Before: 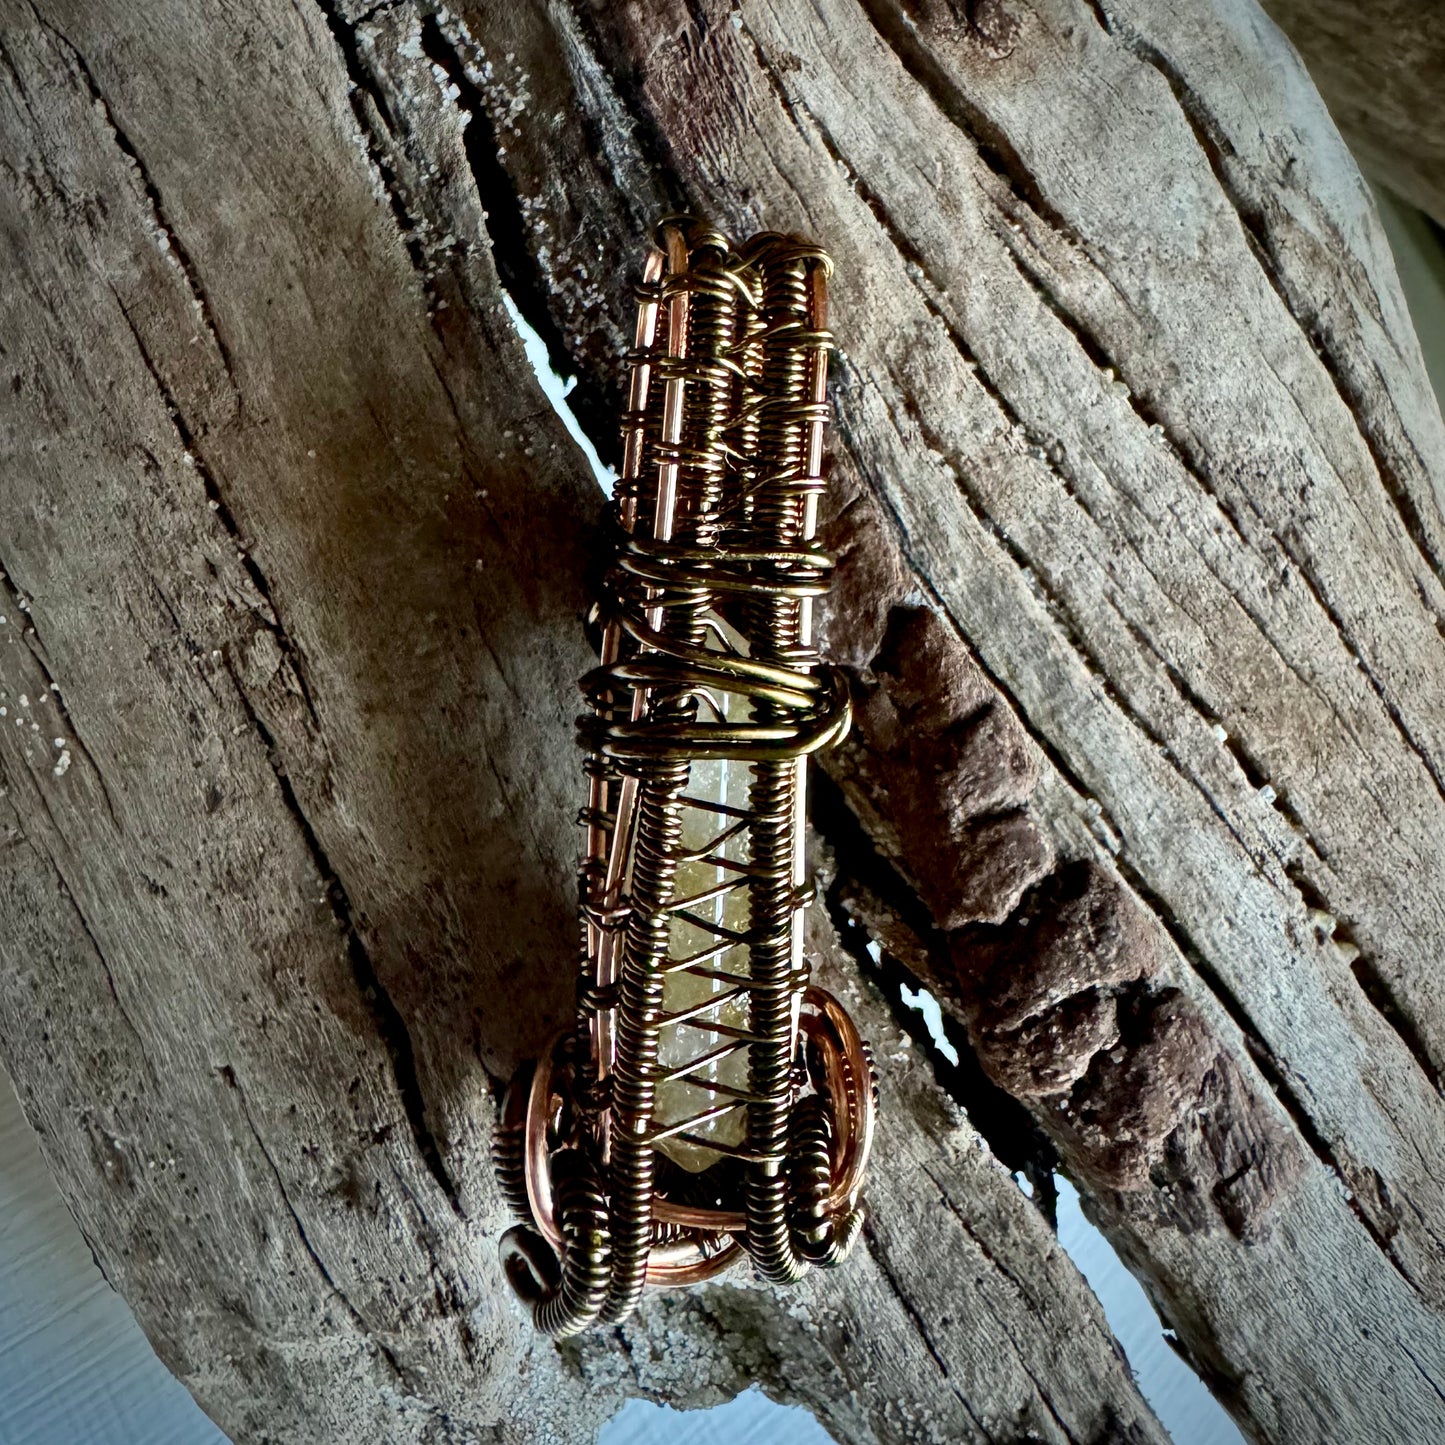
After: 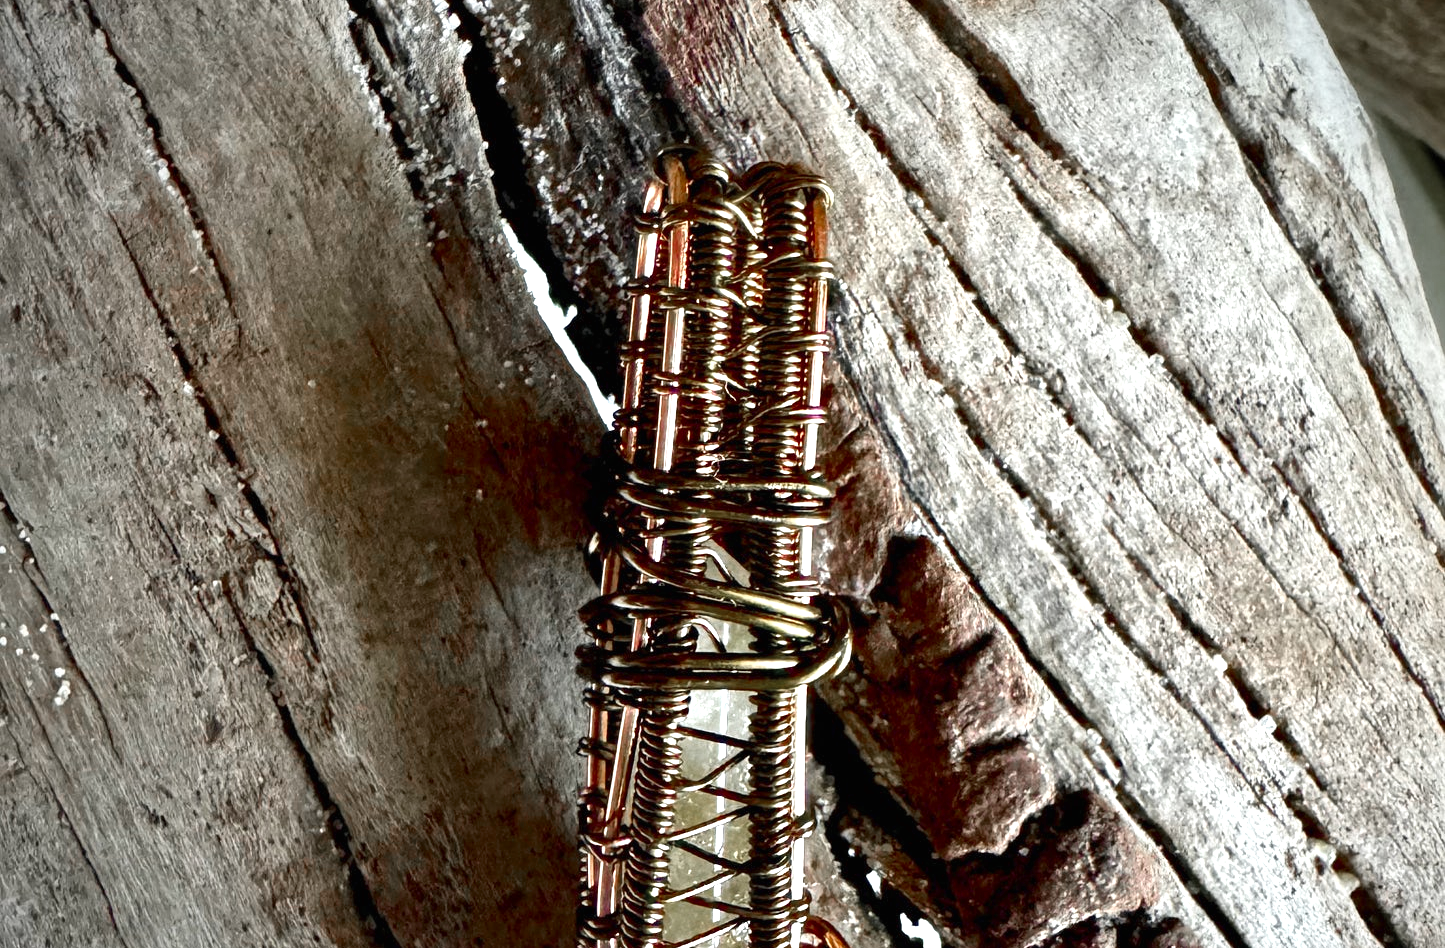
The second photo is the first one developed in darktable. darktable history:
exposure: black level correction 0, exposure 0.9 EV, compensate highlight preservation false
crop and rotate: top 4.848%, bottom 29.503%
color zones: curves: ch0 [(0, 0.48) (0.209, 0.398) (0.305, 0.332) (0.429, 0.493) (0.571, 0.5) (0.714, 0.5) (0.857, 0.5) (1, 0.48)]; ch1 [(0, 0.736) (0.143, 0.625) (0.225, 0.371) (0.429, 0.256) (0.571, 0.241) (0.714, 0.213) (0.857, 0.48) (1, 0.736)]; ch2 [(0, 0.448) (0.143, 0.498) (0.286, 0.5) (0.429, 0.5) (0.571, 0.5) (0.714, 0.5) (0.857, 0.5) (1, 0.448)]
